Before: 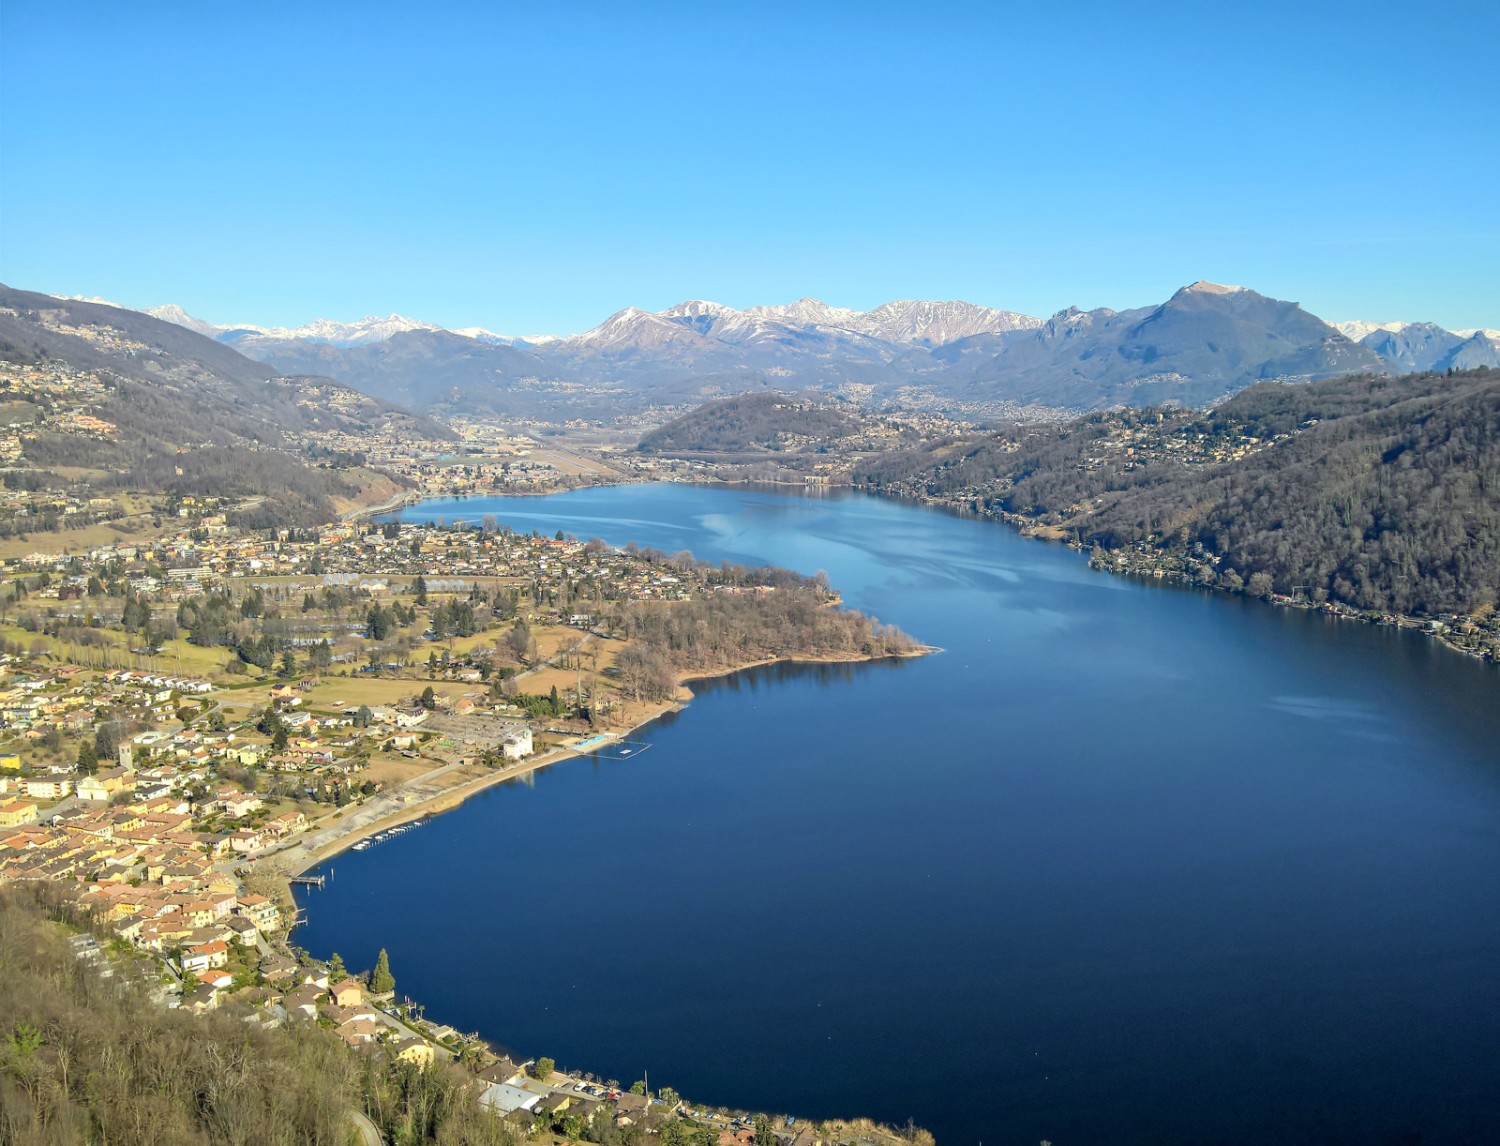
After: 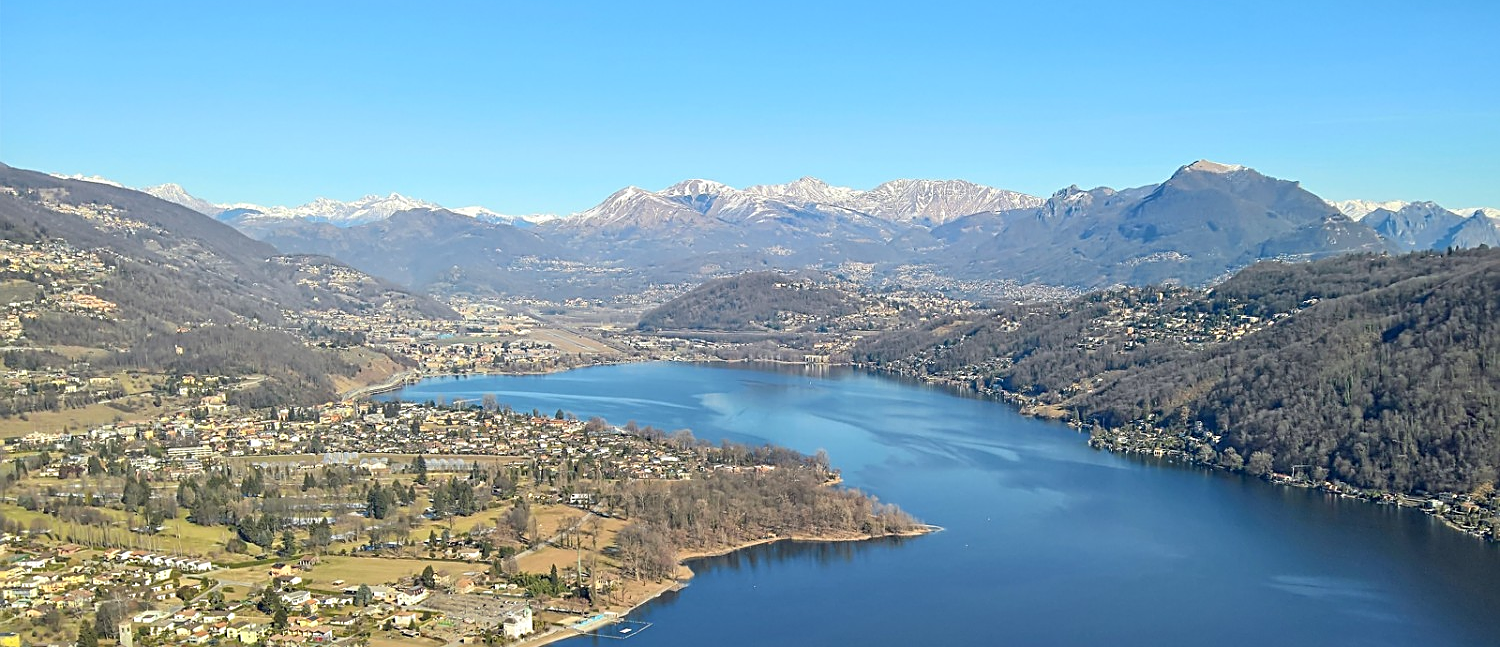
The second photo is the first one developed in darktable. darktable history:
sharpen: amount 0.747
crop and rotate: top 10.597%, bottom 32.928%
